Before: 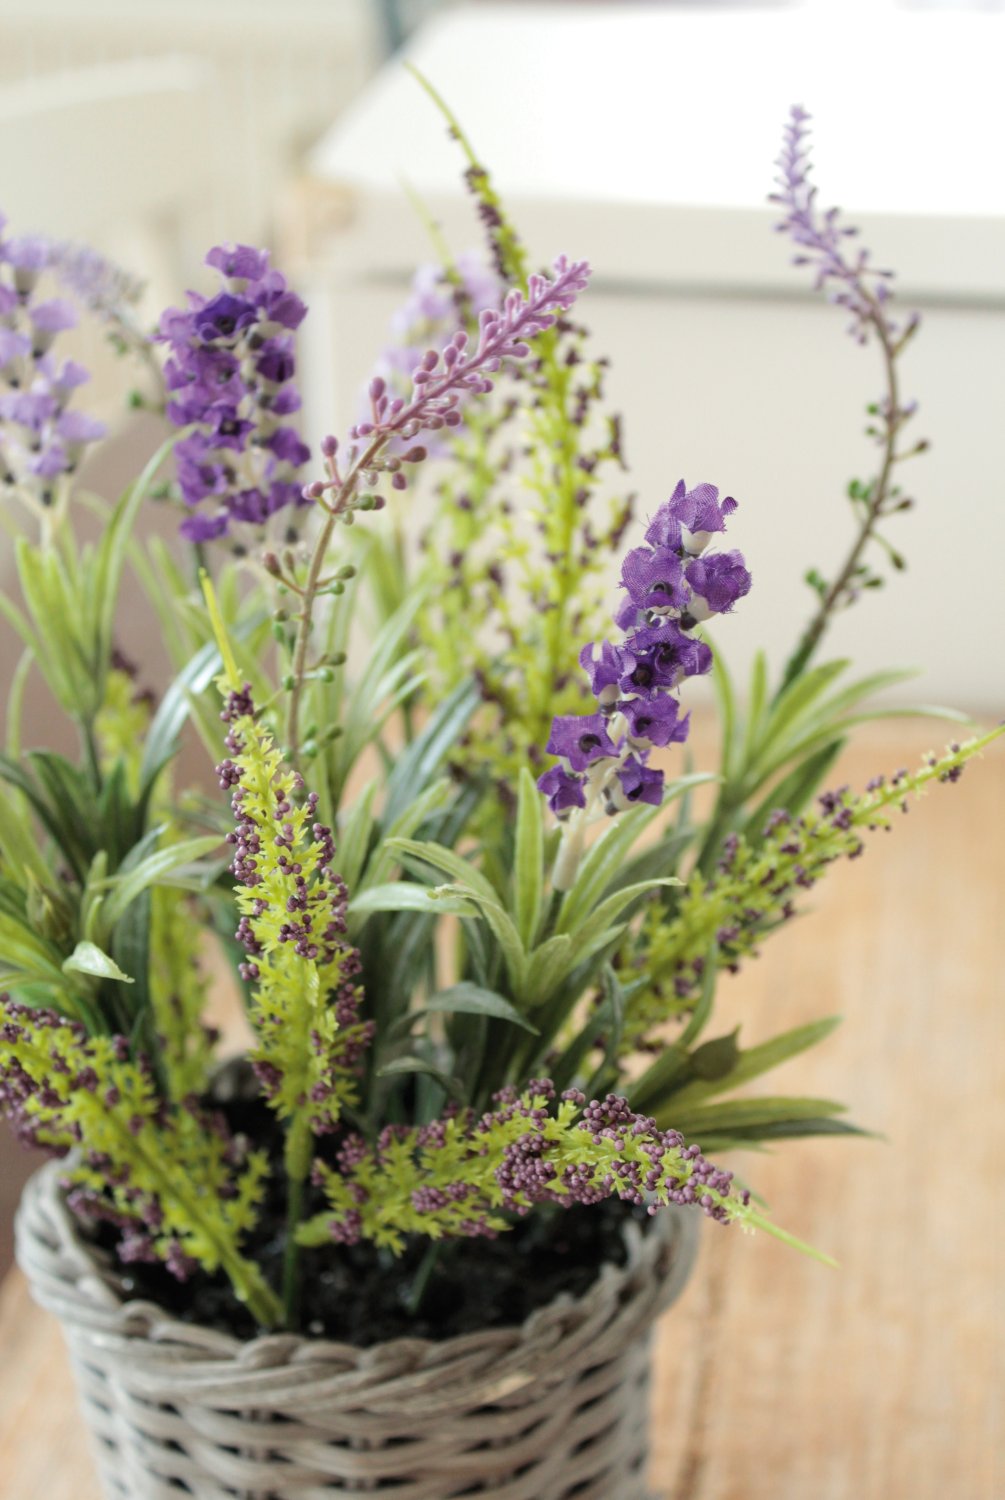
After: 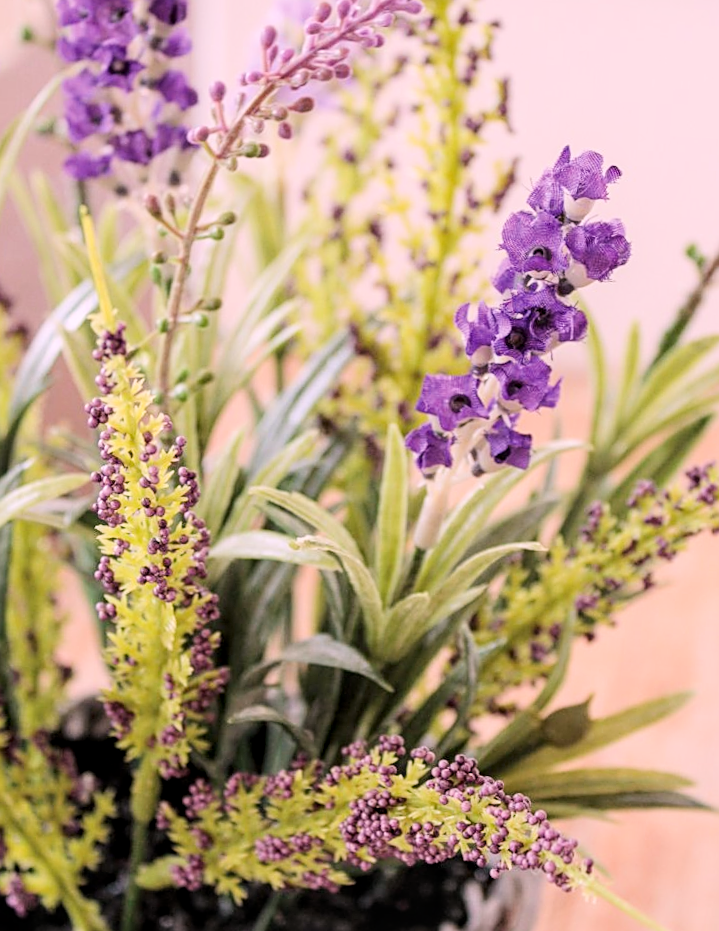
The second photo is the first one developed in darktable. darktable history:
contrast brightness saturation: contrast 0.08, saturation 0.02
white balance: red 1.188, blue 1.11
filmic rgb: hardness 4.17
crop and rotate: angle -3.37°, left 9.79%, top 20.73%, right 12.42%, bottom 11.82%
sharpen: amount 0.55
local contrast: on, module defaults
exposure: exposure 0.6 EV, compensate highlight preservation false
